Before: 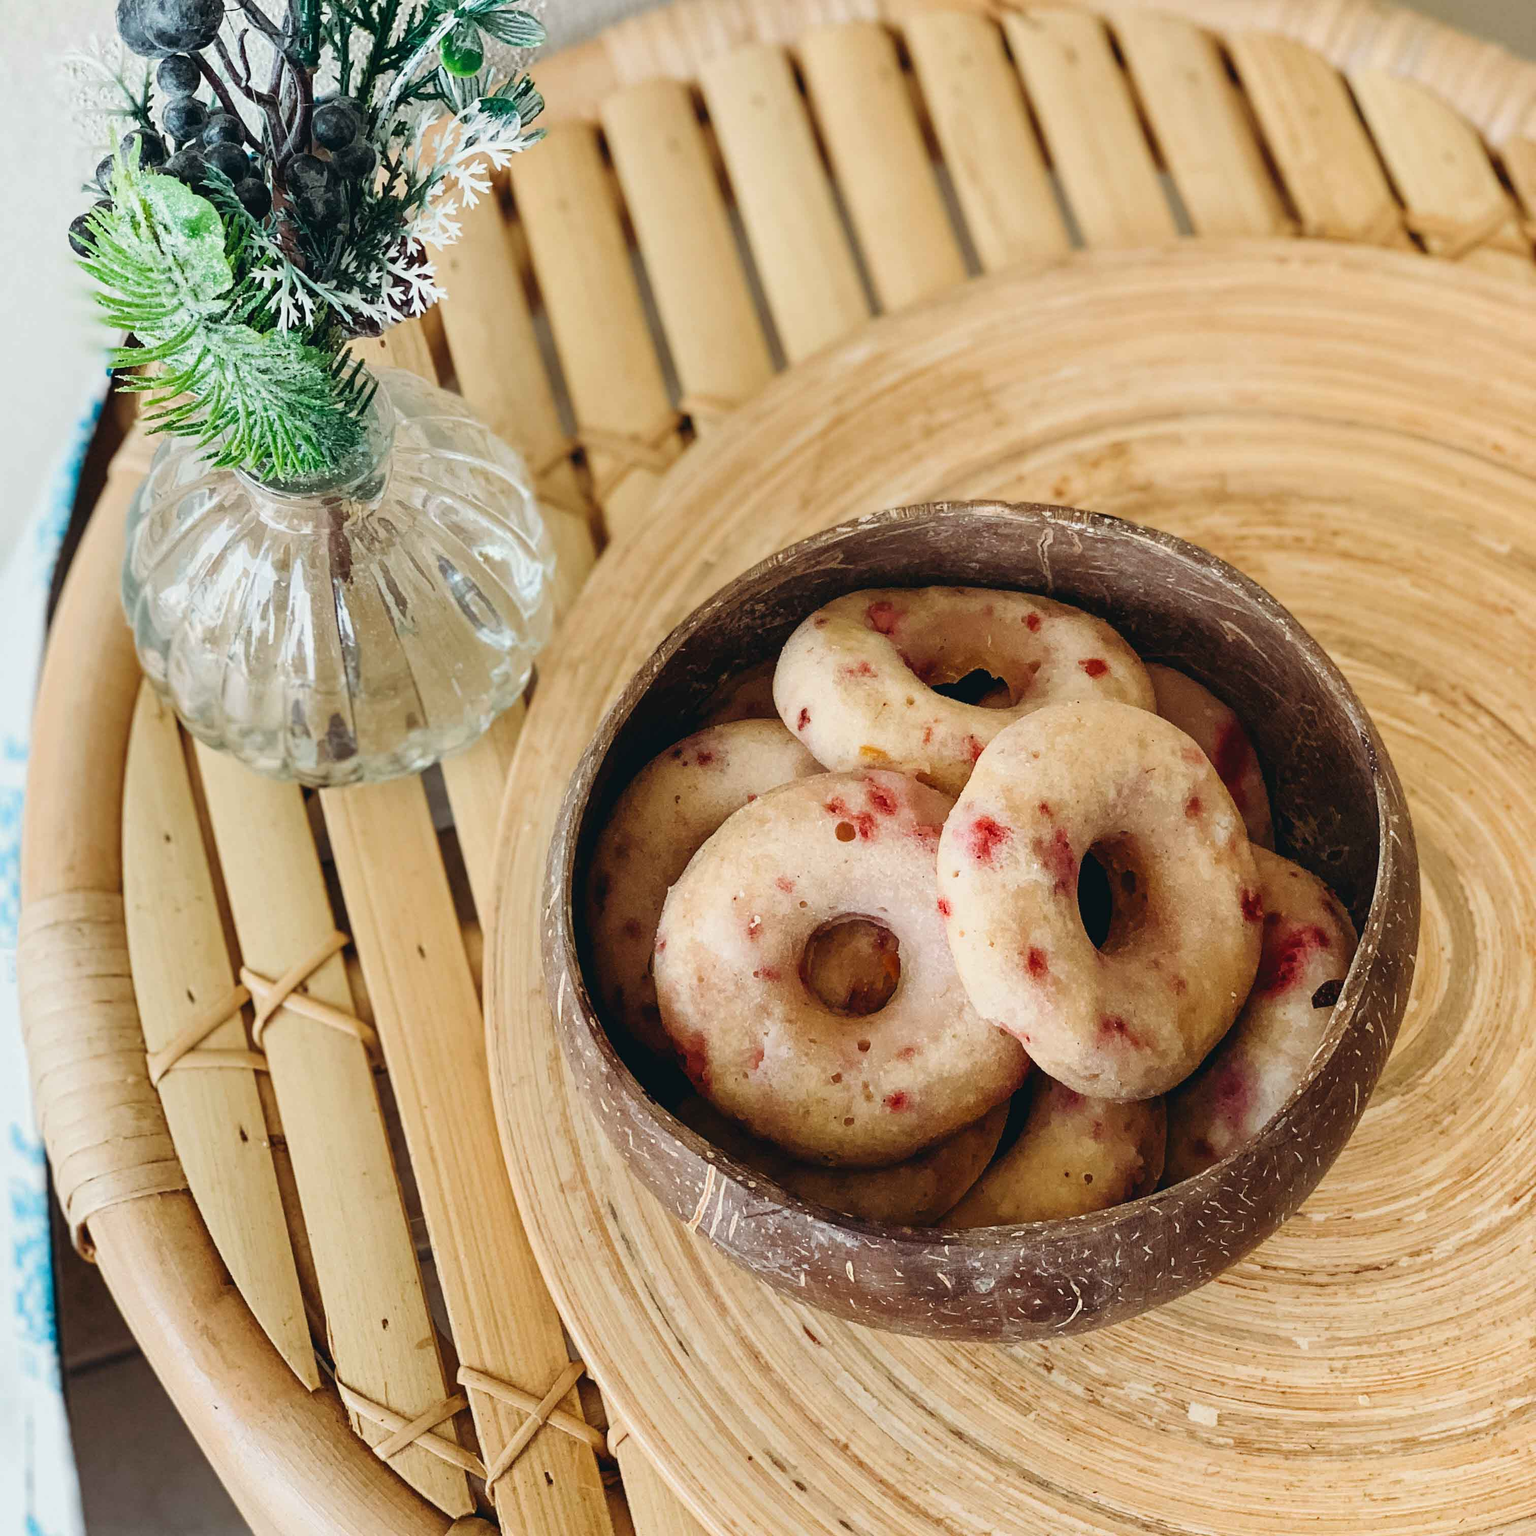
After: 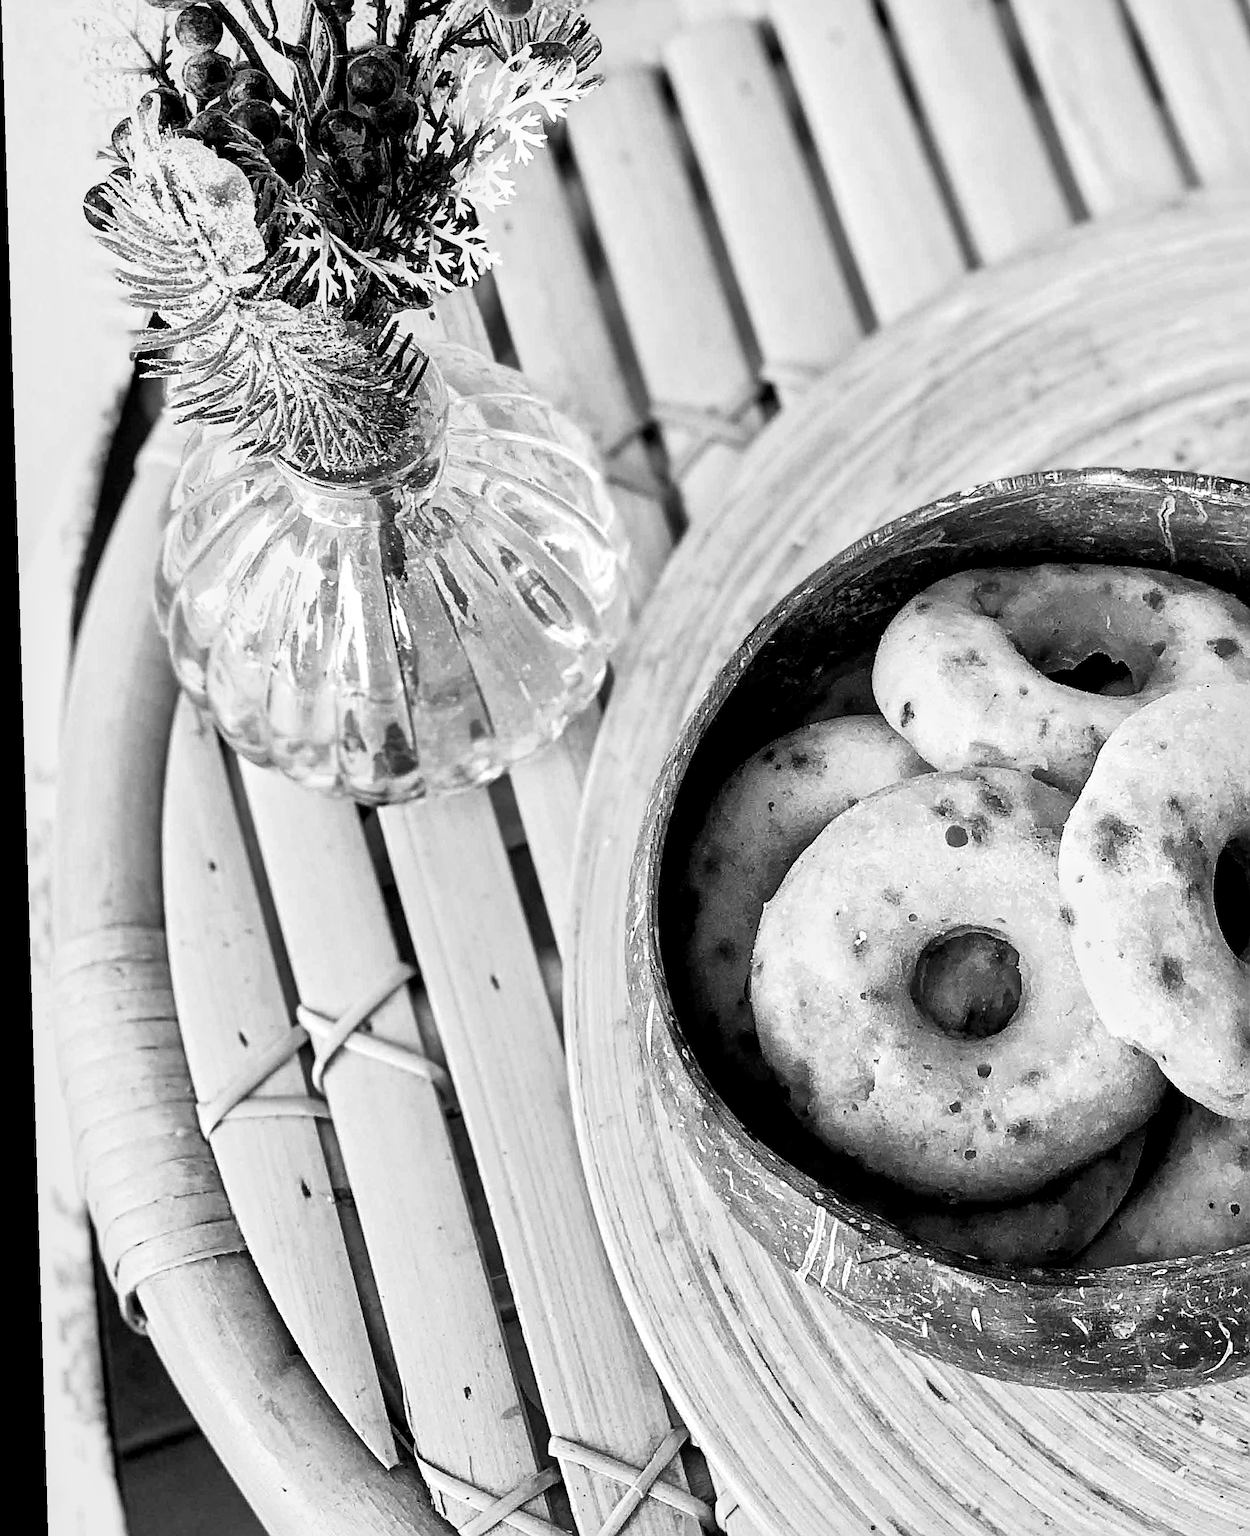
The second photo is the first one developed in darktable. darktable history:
white balance: red 1.188, blue 1.11
color correction: highlights a* 0.207, highlights b* 2.7, shadows a* -0.874, shadows b* -4.78
crop: top 5.803%, right 27.864%, bottom 5.804%
sharpen: radius 1.4, amount 1.25, threshold 0.7
filmic rgb: white relative exposure 2.2 EV, hardness 6.97
rotate and perspective: rotation -1.75°, automatic cropping off
monochrome: a 26.22, b 42.67, size 0.8
local contrast: mode bilateral grid, contrast 50, coarseness 50, detail 150%, midtone range 0.2
